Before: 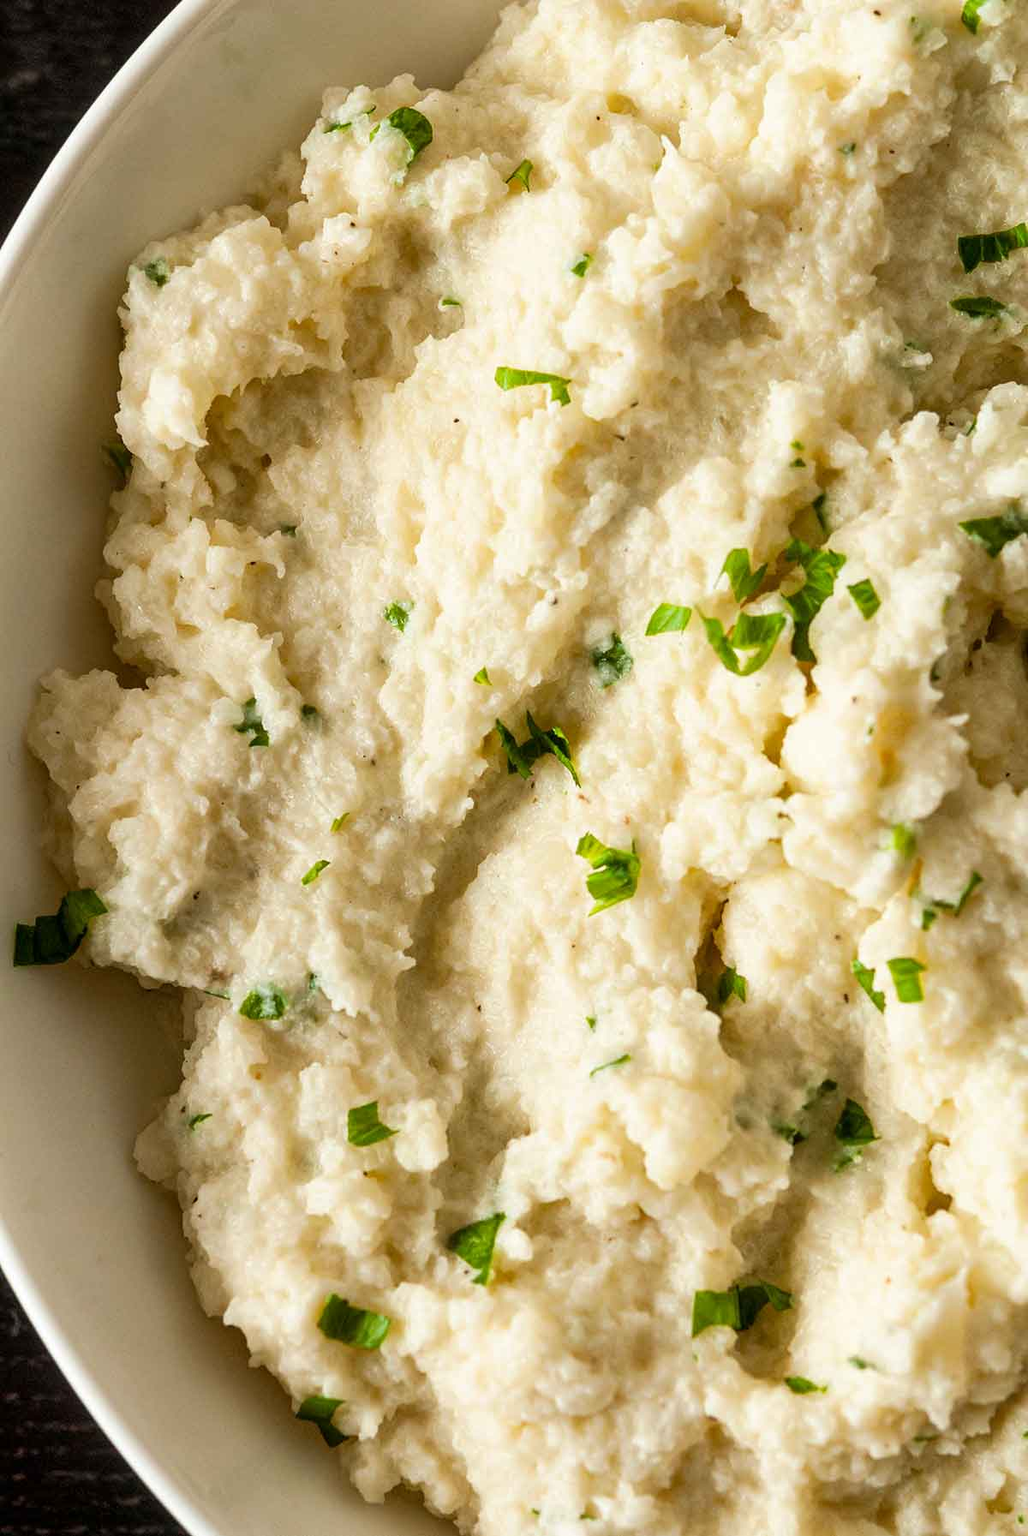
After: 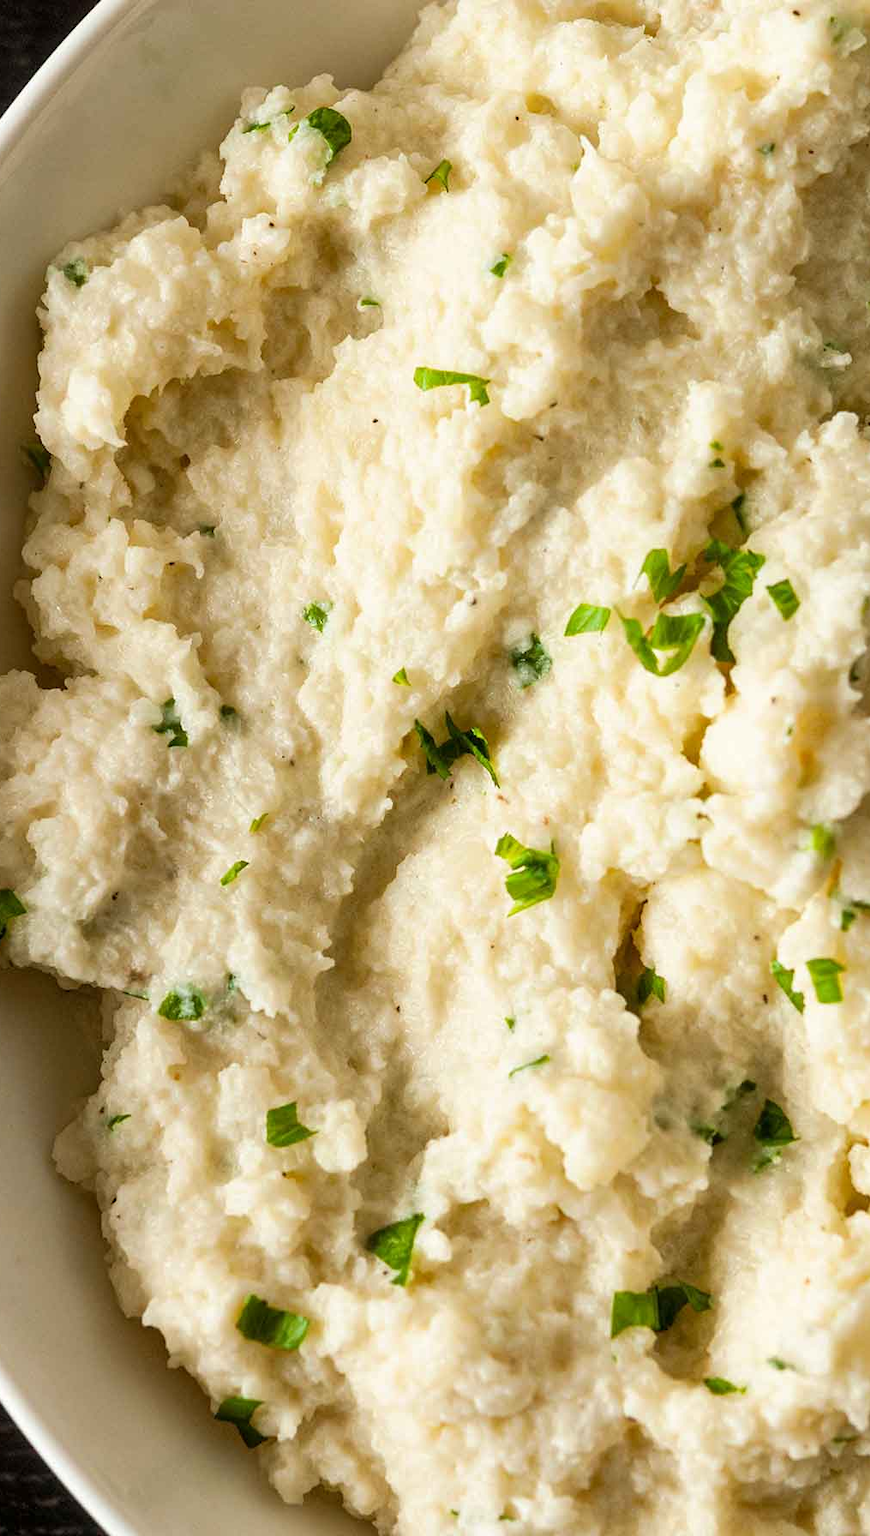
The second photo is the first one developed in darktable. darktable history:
crop: left 7.958%, right 7.403%
